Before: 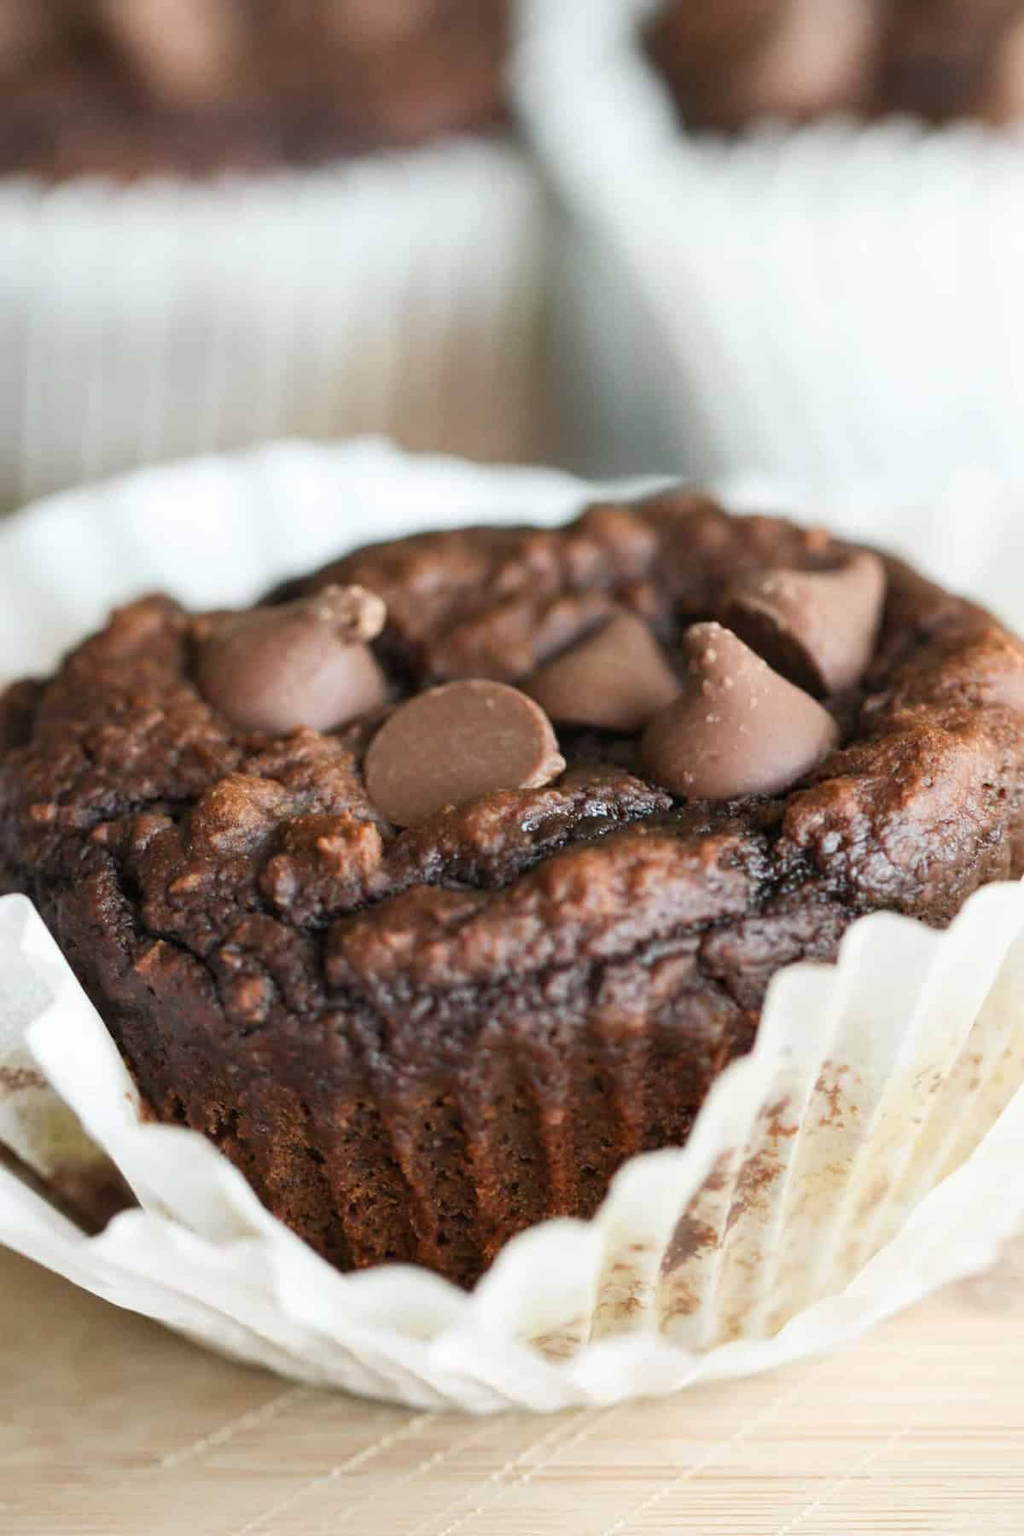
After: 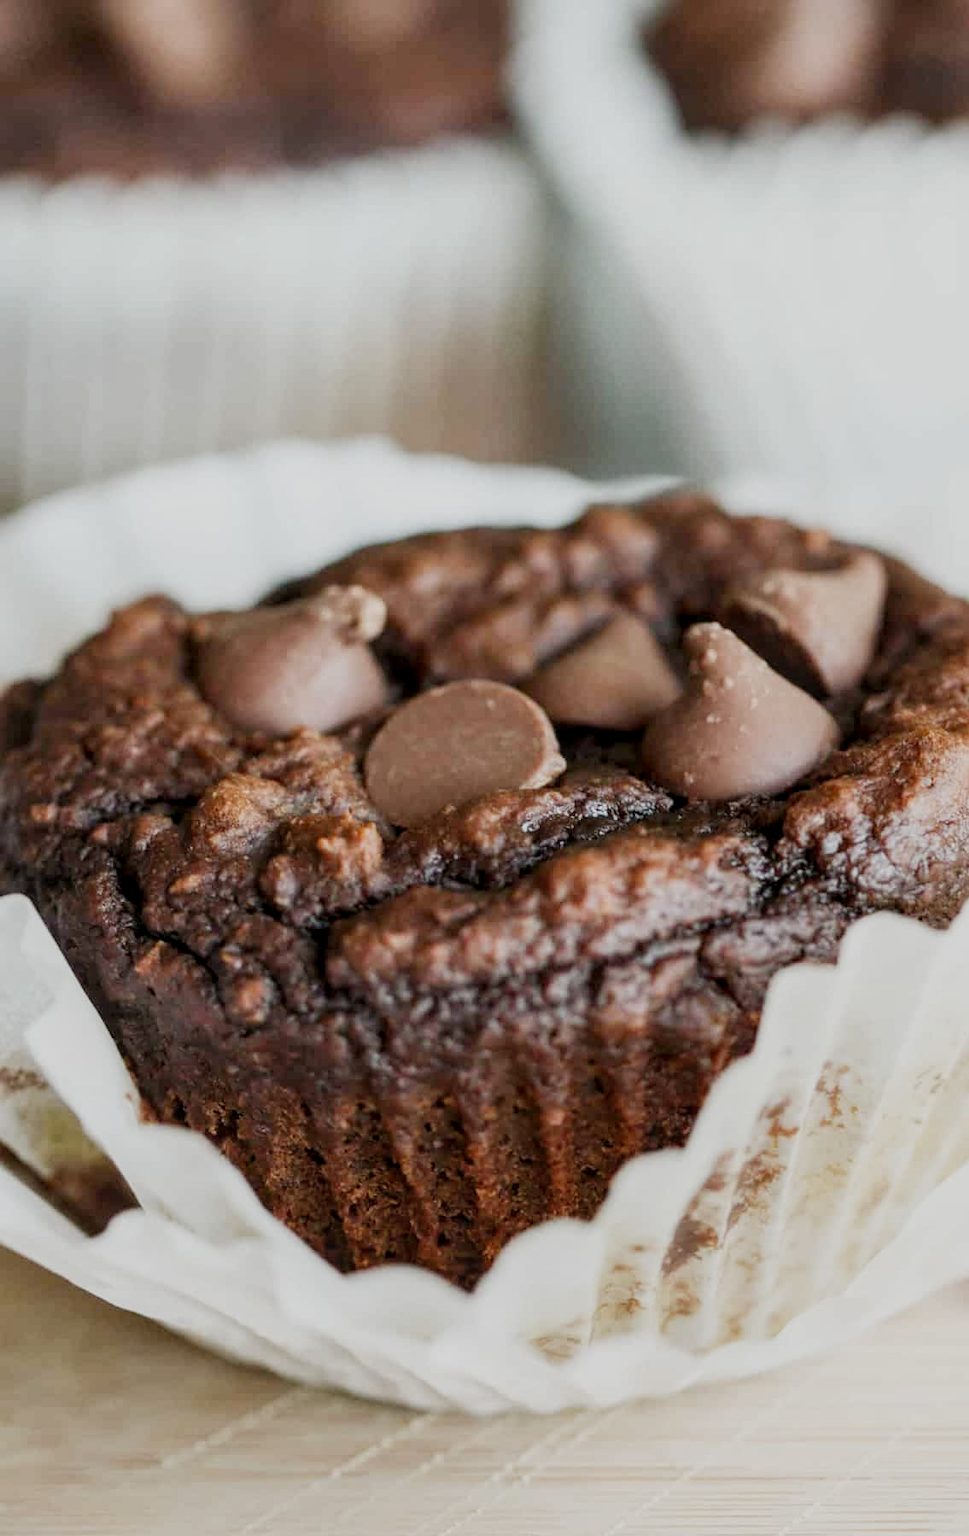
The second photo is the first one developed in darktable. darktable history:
local contrast: on, module defaults
crop and rotate: right 5.339%
filmic rgb: black relative exposure -16 EV, white relative exposure 4.91 EV, threshold 3.03 EV, hardness 6.23, preserve chrominance no, color science v5 (2021), enable highlight reconstruction true
